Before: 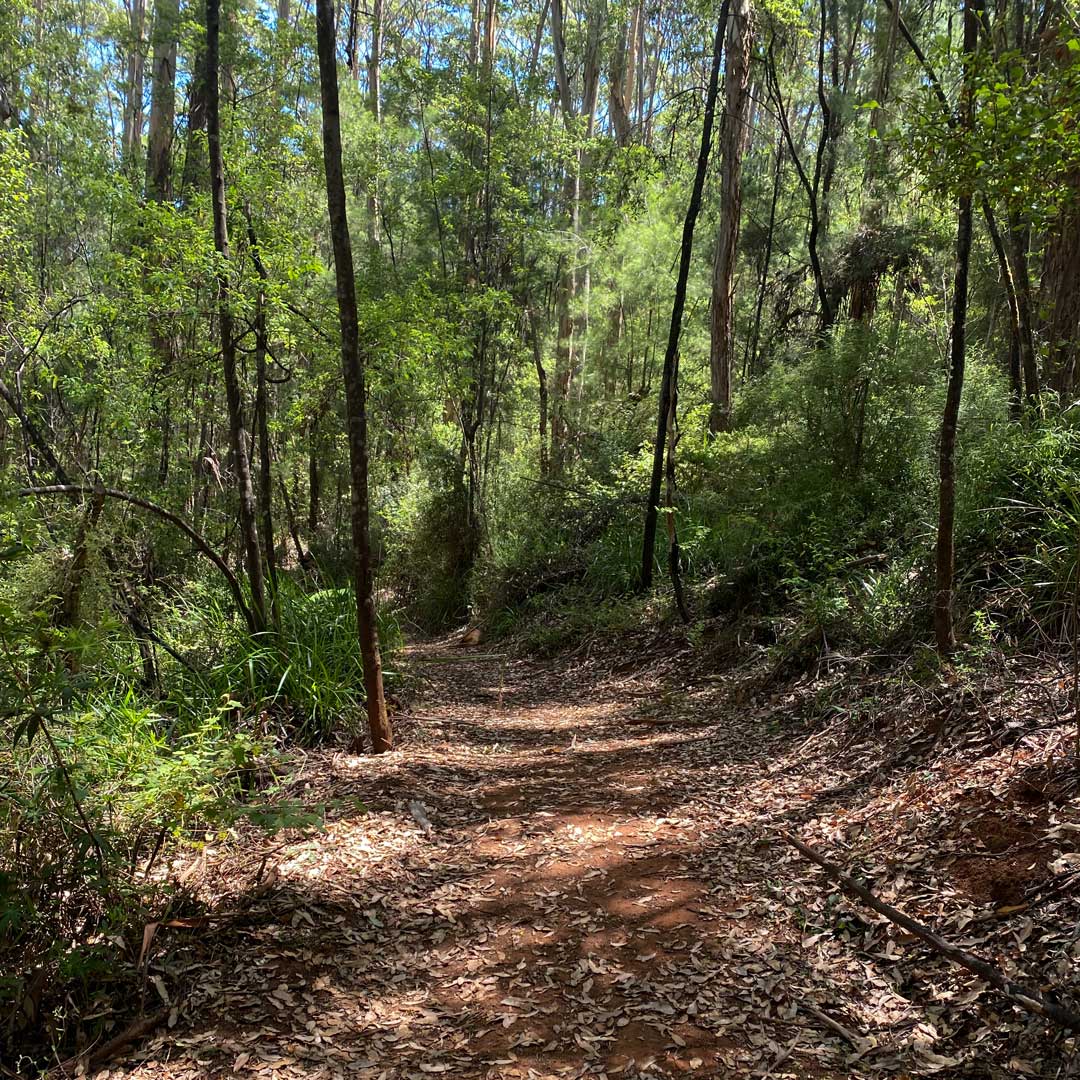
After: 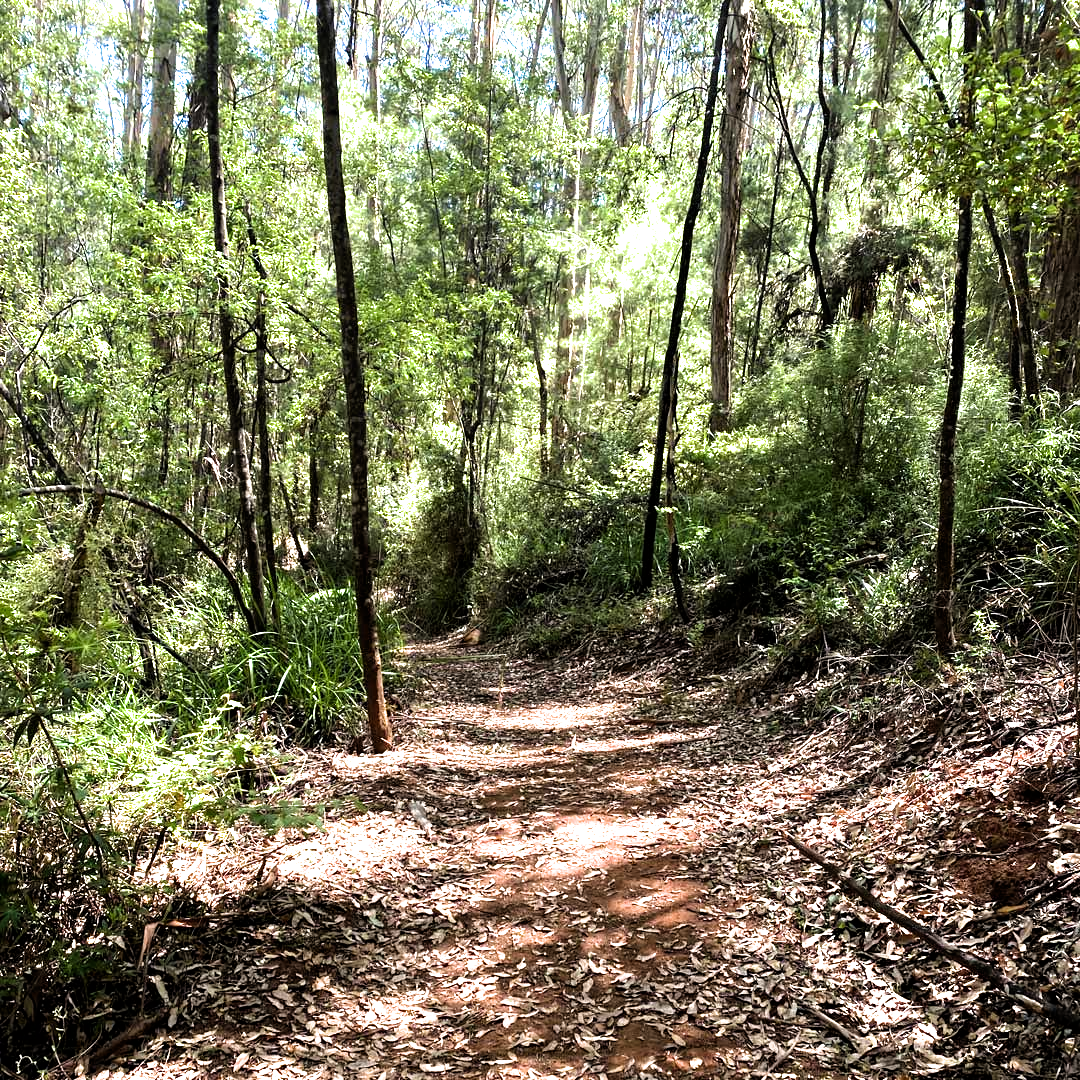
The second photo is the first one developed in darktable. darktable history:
exposure: exposure 1.21 EV, compensate highlight preservation false
filmic rgb: black relative exposure -8.18 EV, white relative exposure 2.2 EV, target white luminance 99.88%, hardness 7.17, latitude 75.58%, contrast 1.325, highlights saturation mix -1.8%, shadows ↔ highlights balance 30.53%, iterations of high-quality reconstruction 0
